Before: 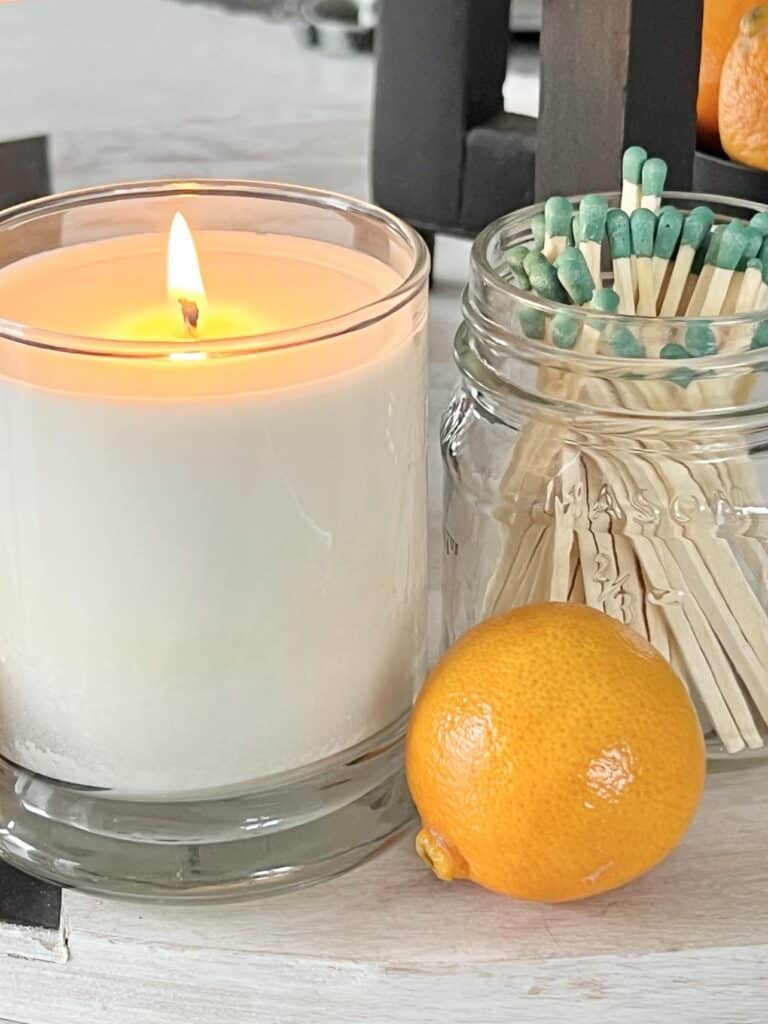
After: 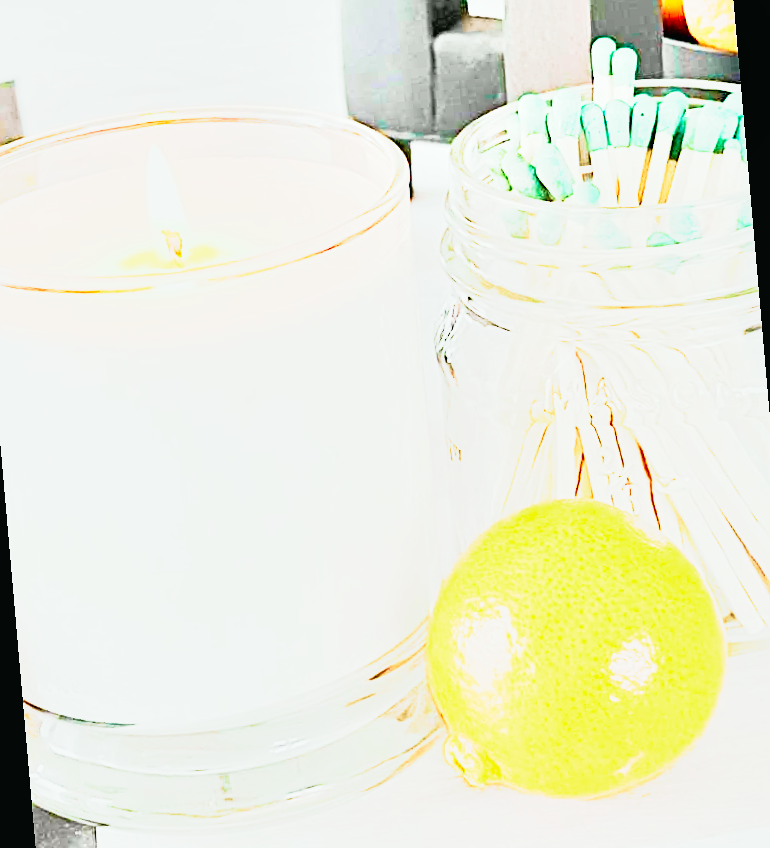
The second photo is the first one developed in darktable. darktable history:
rotate and perspective: rotation -5°, crop left 0.05, crop right 0.952, crop top 0.11, crop bottom 0.89
velvia: strength 40%
sharpen: on, module defaults
base curve: curves: ch0 [(0, 0) (0.012, 0.01) (0.073, 0.168) (0.31, 0.711) (0.645, 0.957) (1, 1)], preserve colors none
white balance: emerald 1
tone curve: curves: ch0 [(0, 0.022) (0.114, 0.088) (0.282, 0.316) (0.446, 0.511) (0.613, 0.693) (0.786, 0.843) (0.999, 0.949)]; ch1 [(0, 0) (0.395, 0.343) (0.463, 0.427) (0.486, 0.474) (0.503, 0.5) (0.535, 0.522) (0.555, 0.566) (0.594, 0.614) (0.755, 0.793) (1, 1)]; ch2 [(0, 0) (0.369, 0.388) (0.449, 0.431) (0.501, 0.5) (0.528, 0.517) (0.561, 0.59) (0.612, 0.646) (0.697, 0.721) (1, 1)], color space Lab, independent channels, preserve colors none
exposure: black level correction 0.001, exposure 2 EV, compensate highlight preservation false
local contrast: mode bilateral grid, contrast 50, coarseness 50, detail 150%, midtone range 0.2
